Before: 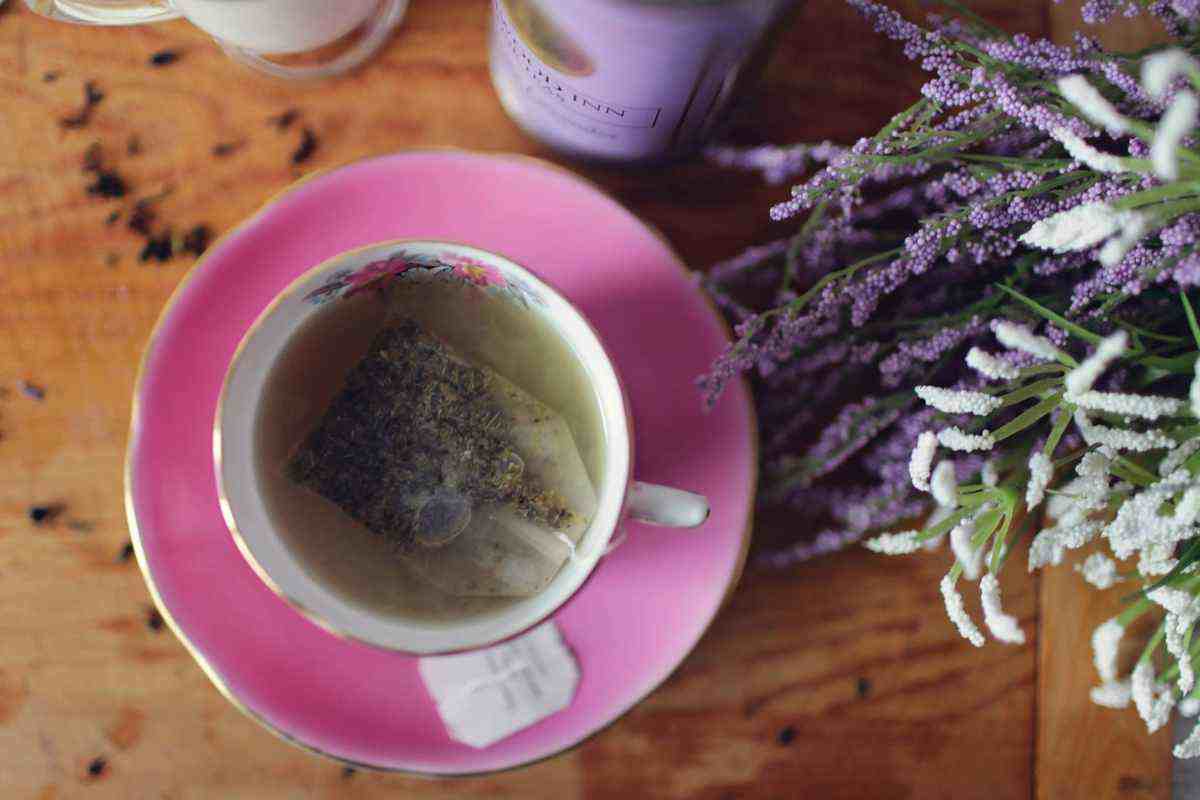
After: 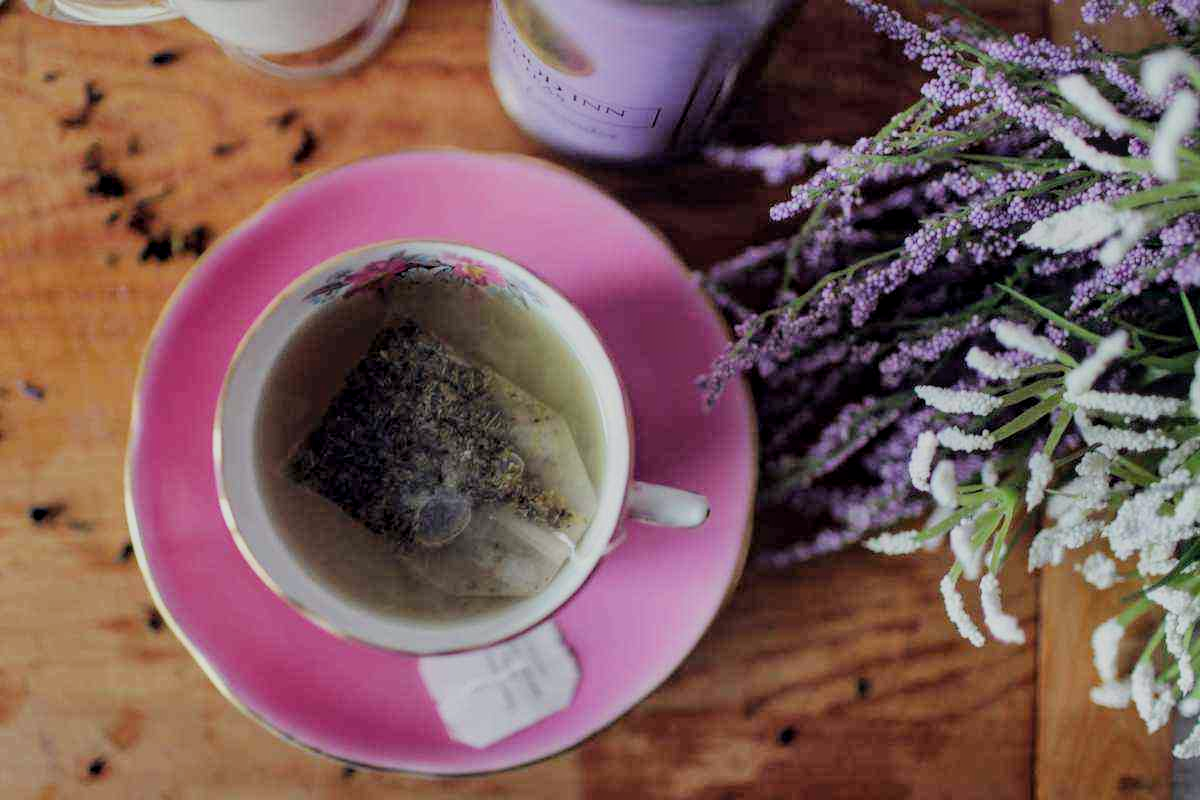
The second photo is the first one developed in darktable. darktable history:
shadows and highlights: shadows 43.71, white point adjustment -1.46, soften with gaussian
filmic rgb: black relative exposure -7.65 EV, white relative exposure 4.56 EV, hardness 3.61
local contrast: on, module defaults
white balance: red 0.988, blue 1.017
